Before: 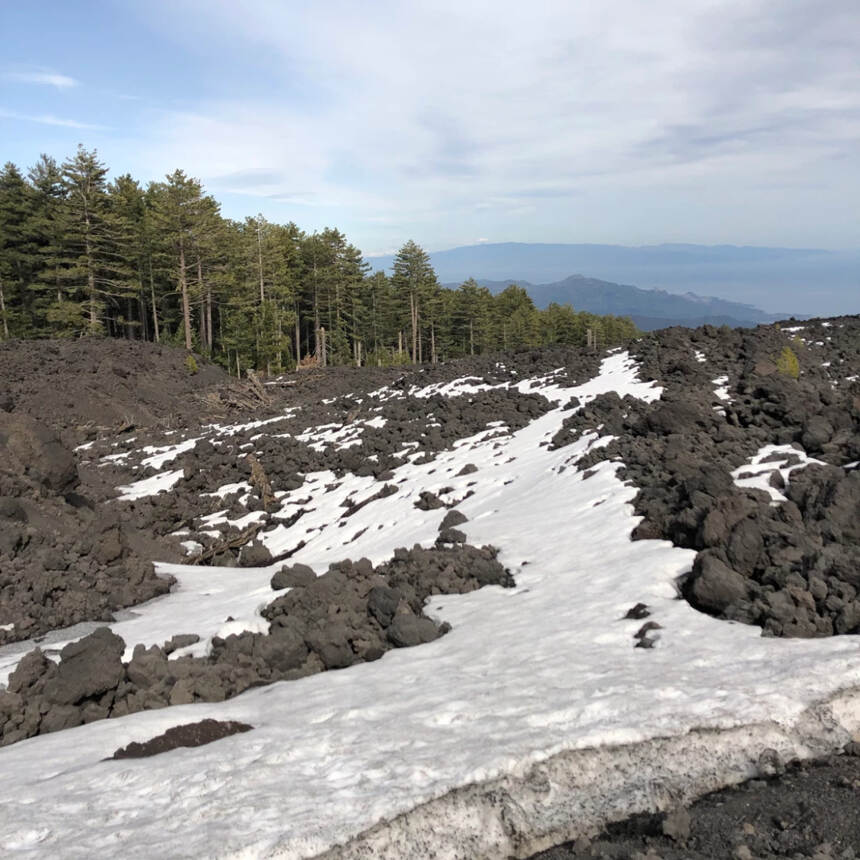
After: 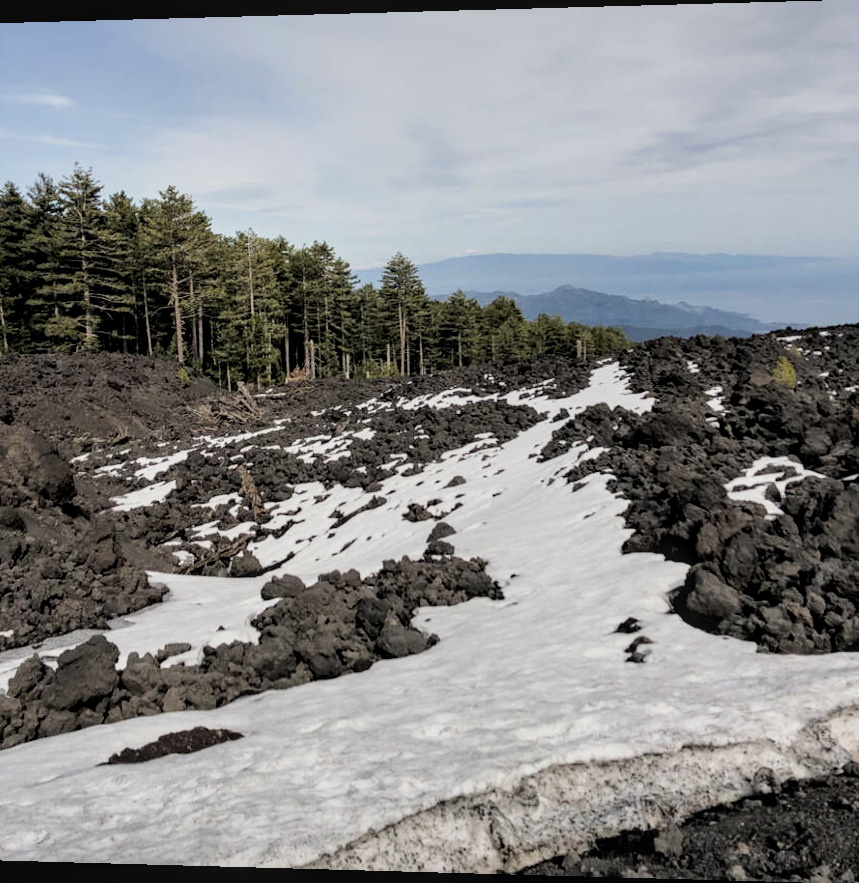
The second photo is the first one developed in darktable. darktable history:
rotate and perspective: lens shift (horizontal) -0.055, automatic cropping off
local contrast: detail 130%
filmic rgb: black relative exposure -5 EV, hardness 2.88, contrast 1.3, highlights saturation mix -30%
